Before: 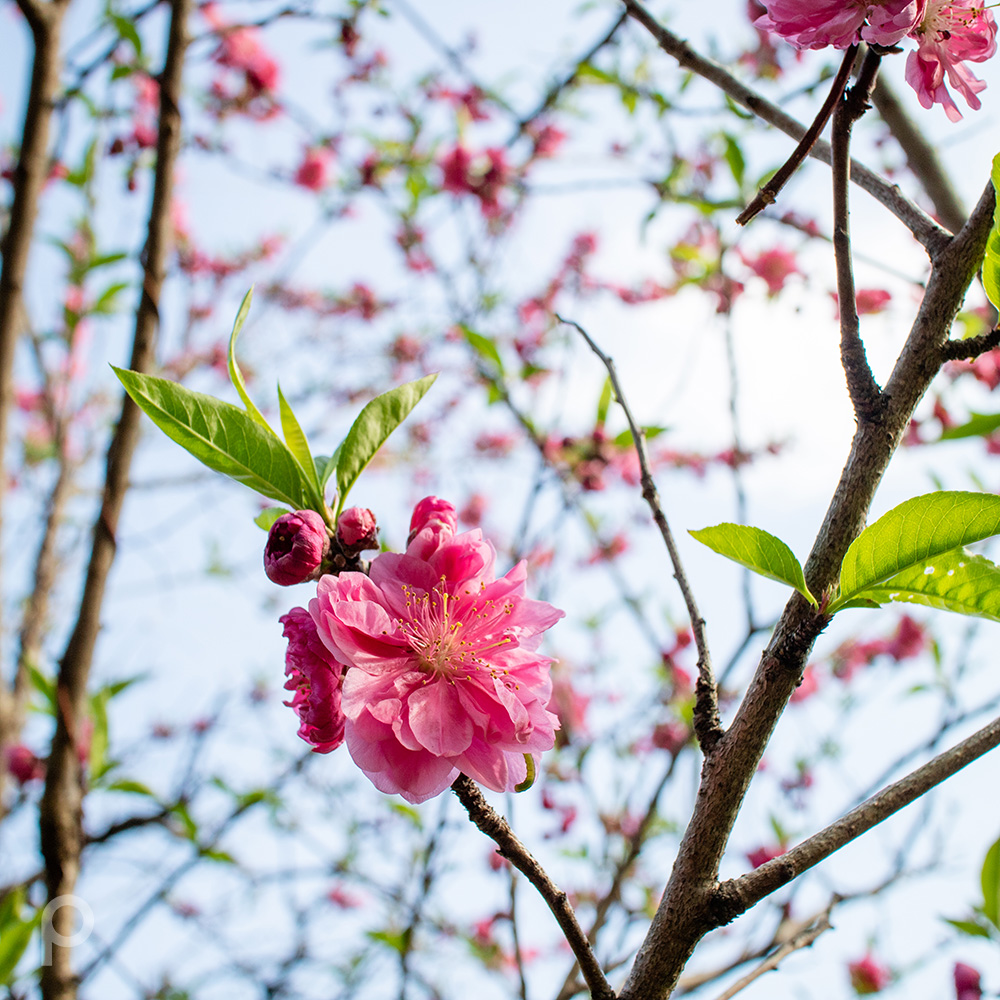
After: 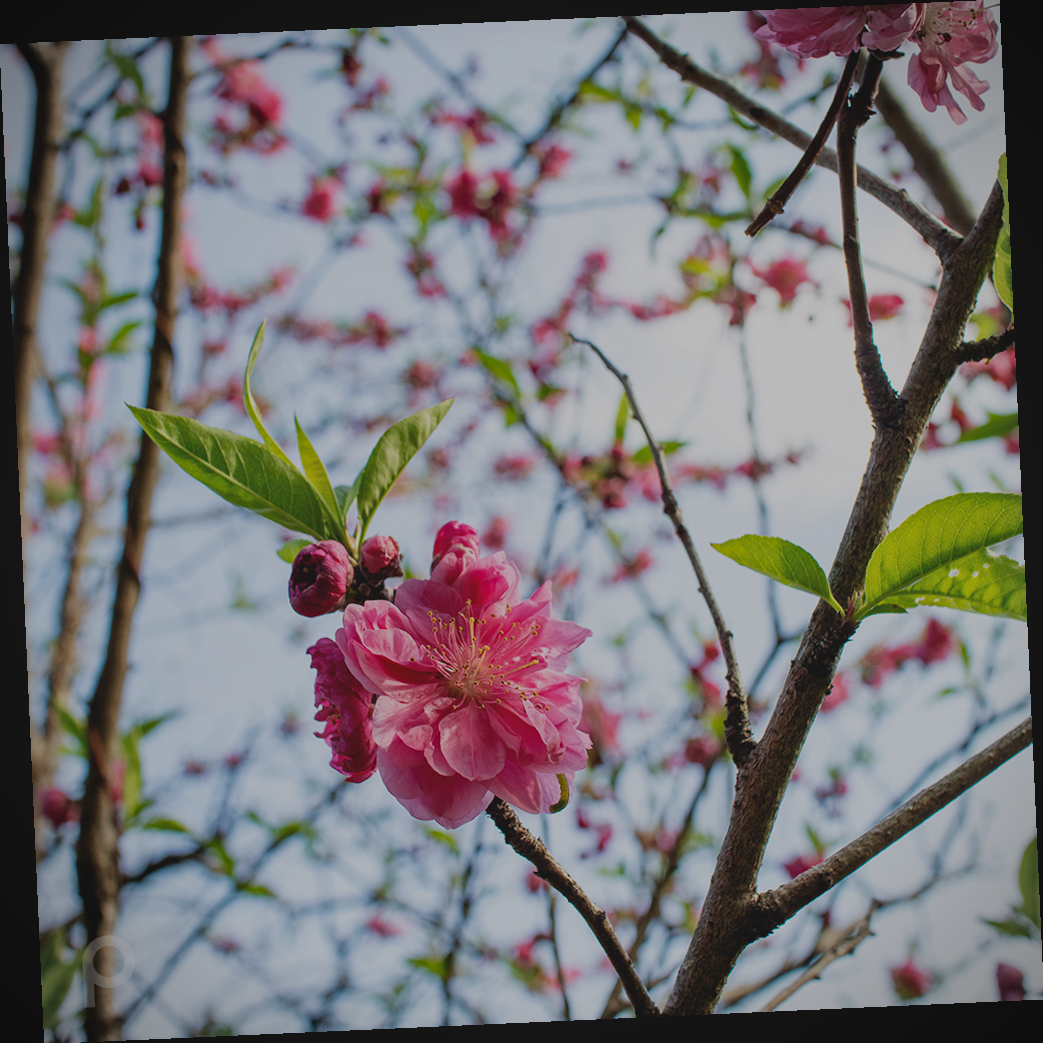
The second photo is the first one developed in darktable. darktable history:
exposure: black level correction -0.016, exposure -1.018 EV, compensate highlight preservation false
rotate and perspective: rotation -2.56°, automatic cropping off
vignetting: fall-off start 91.19%
haze removal: compatibility mode true, adaptive false
